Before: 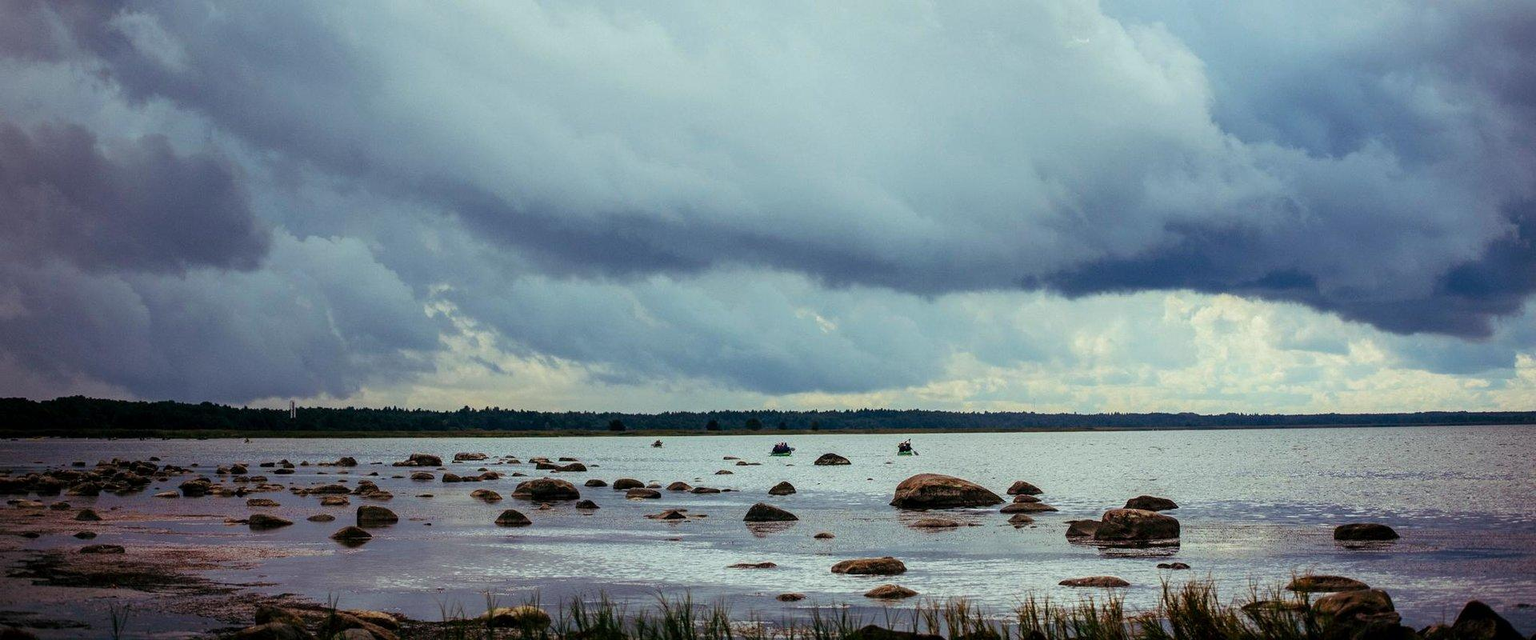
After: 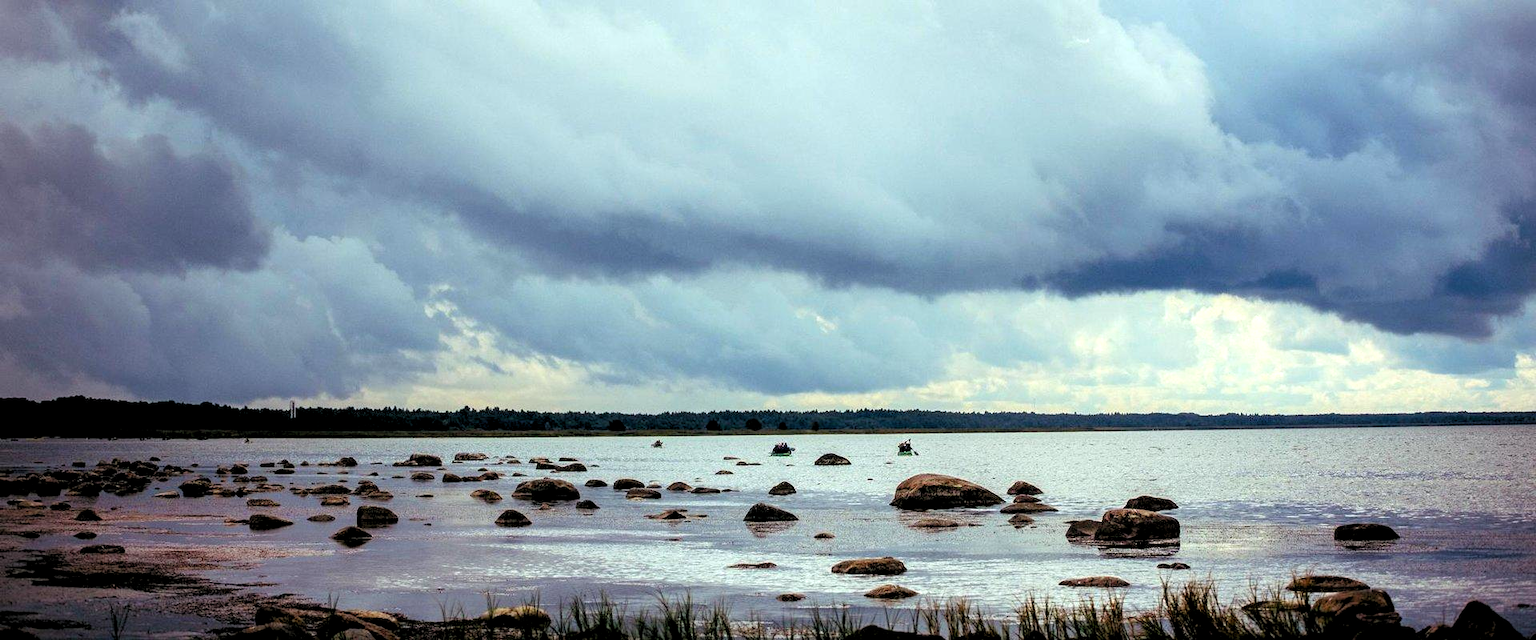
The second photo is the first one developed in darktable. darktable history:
rgb levels: levels [[0.01, 0.419, 0.839], [0, 0.5, 1], [0, 0.5, 1]]
exposure: exposure 0.3 EV, compensate highlight preservation false
